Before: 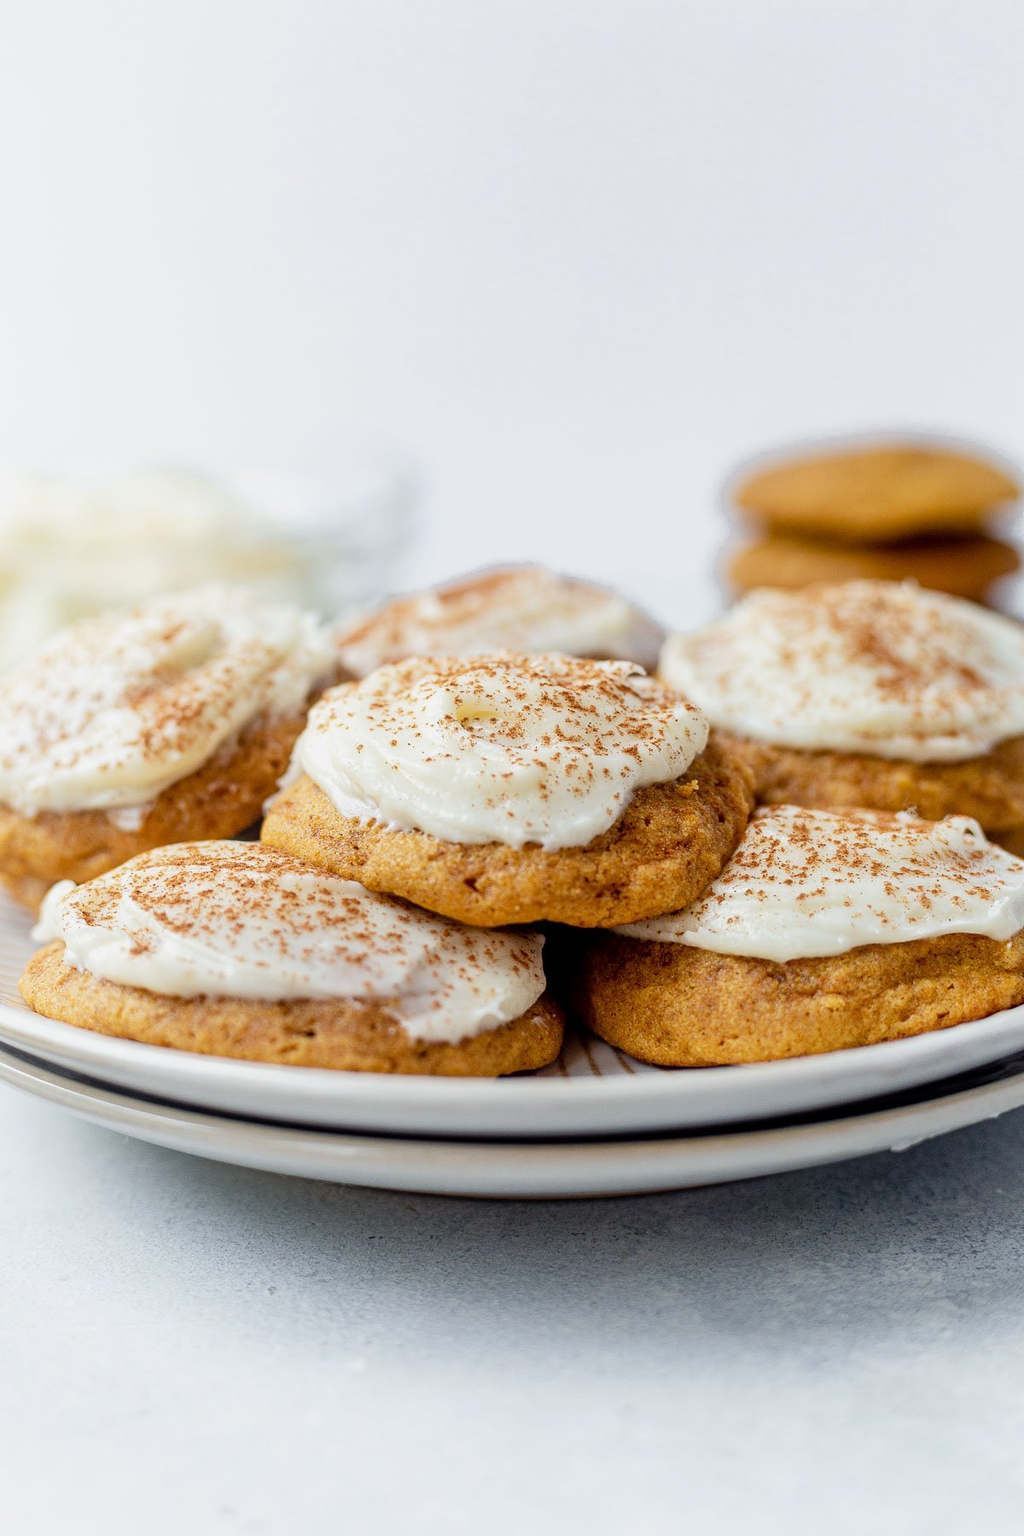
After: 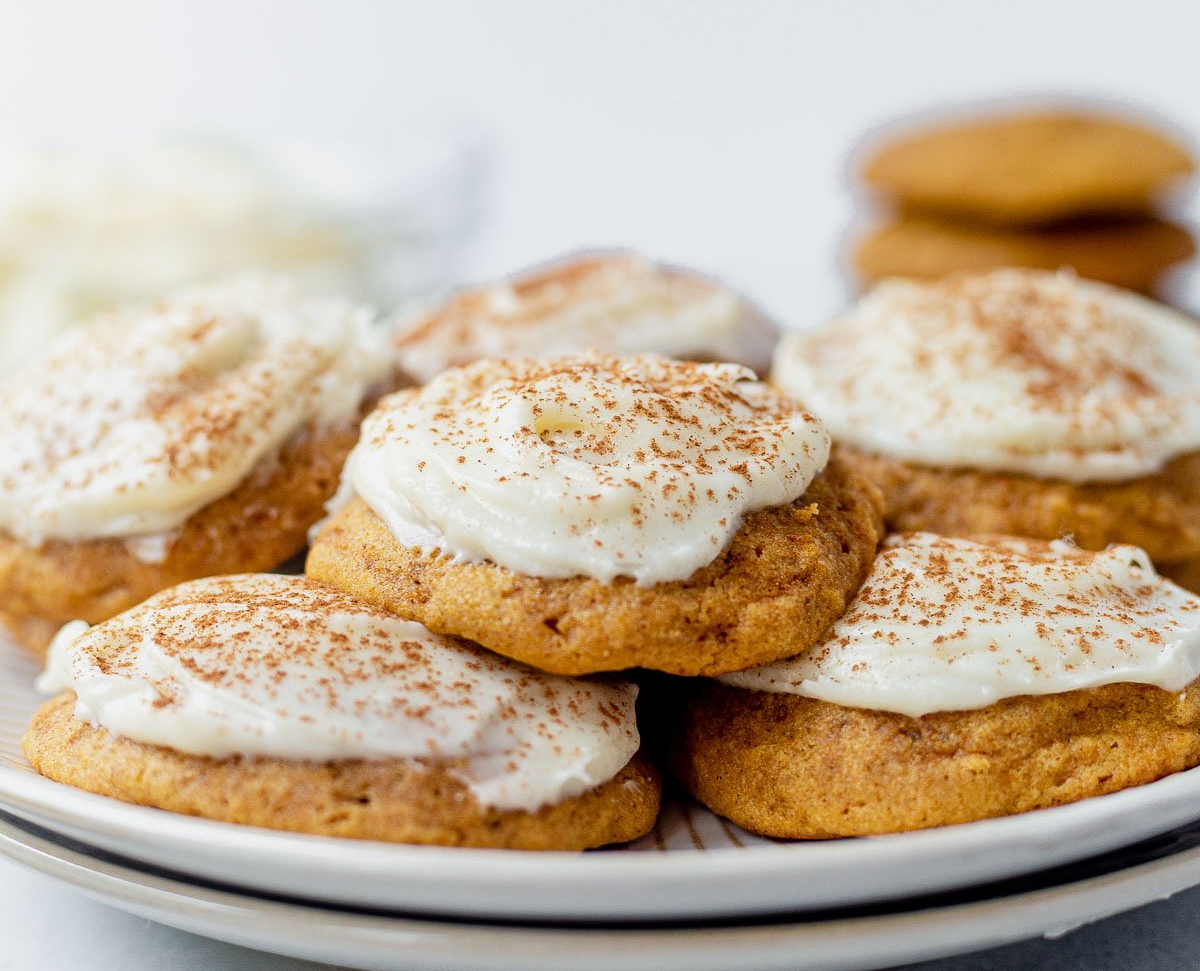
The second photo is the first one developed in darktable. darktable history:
crop and rotate: top 22.888%, bottom 23.119%
